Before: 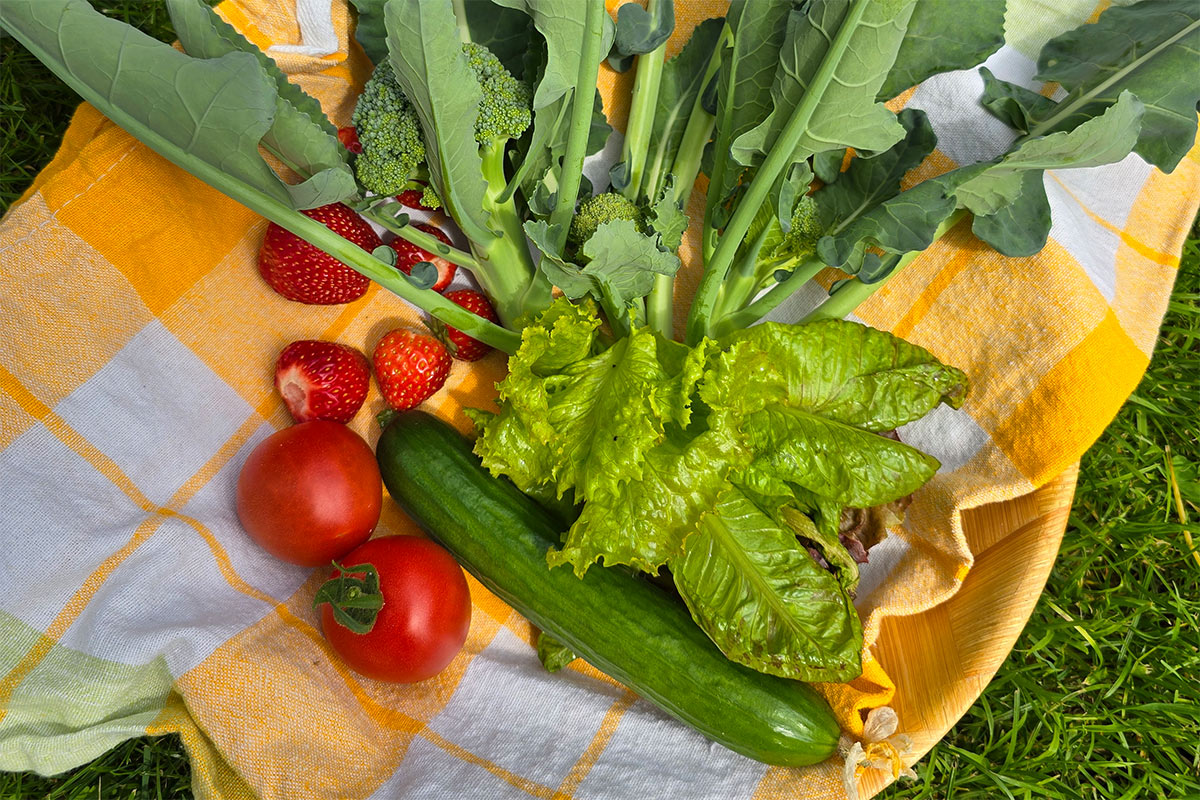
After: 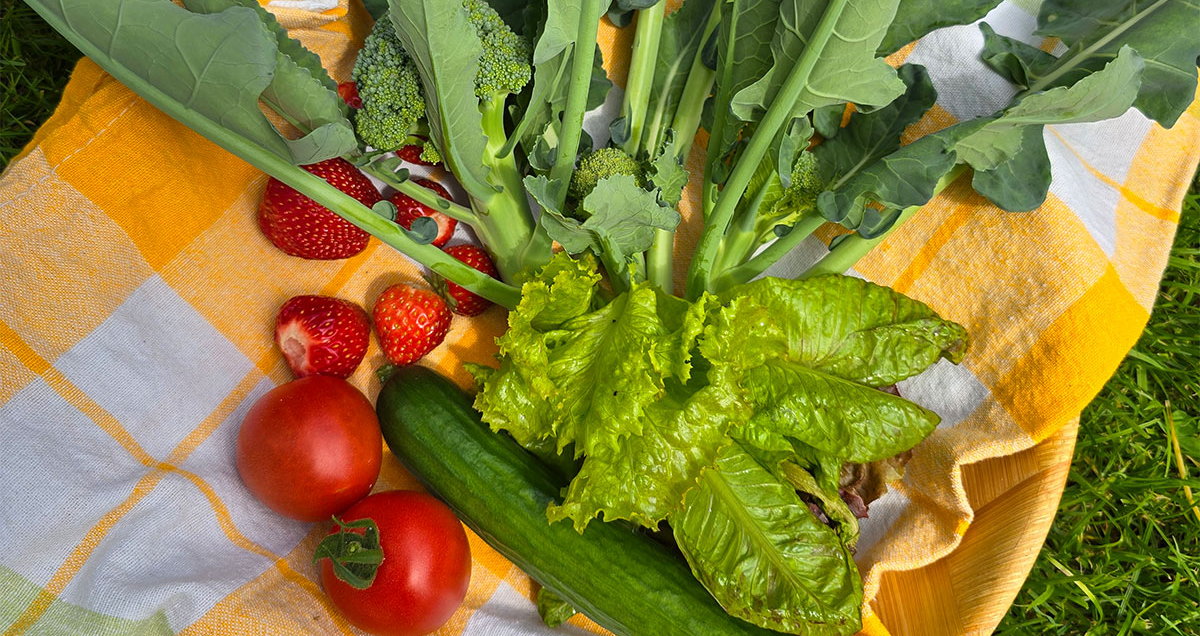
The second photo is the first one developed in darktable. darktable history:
crop and rotate: top 5.657%, bottom 14.791%
